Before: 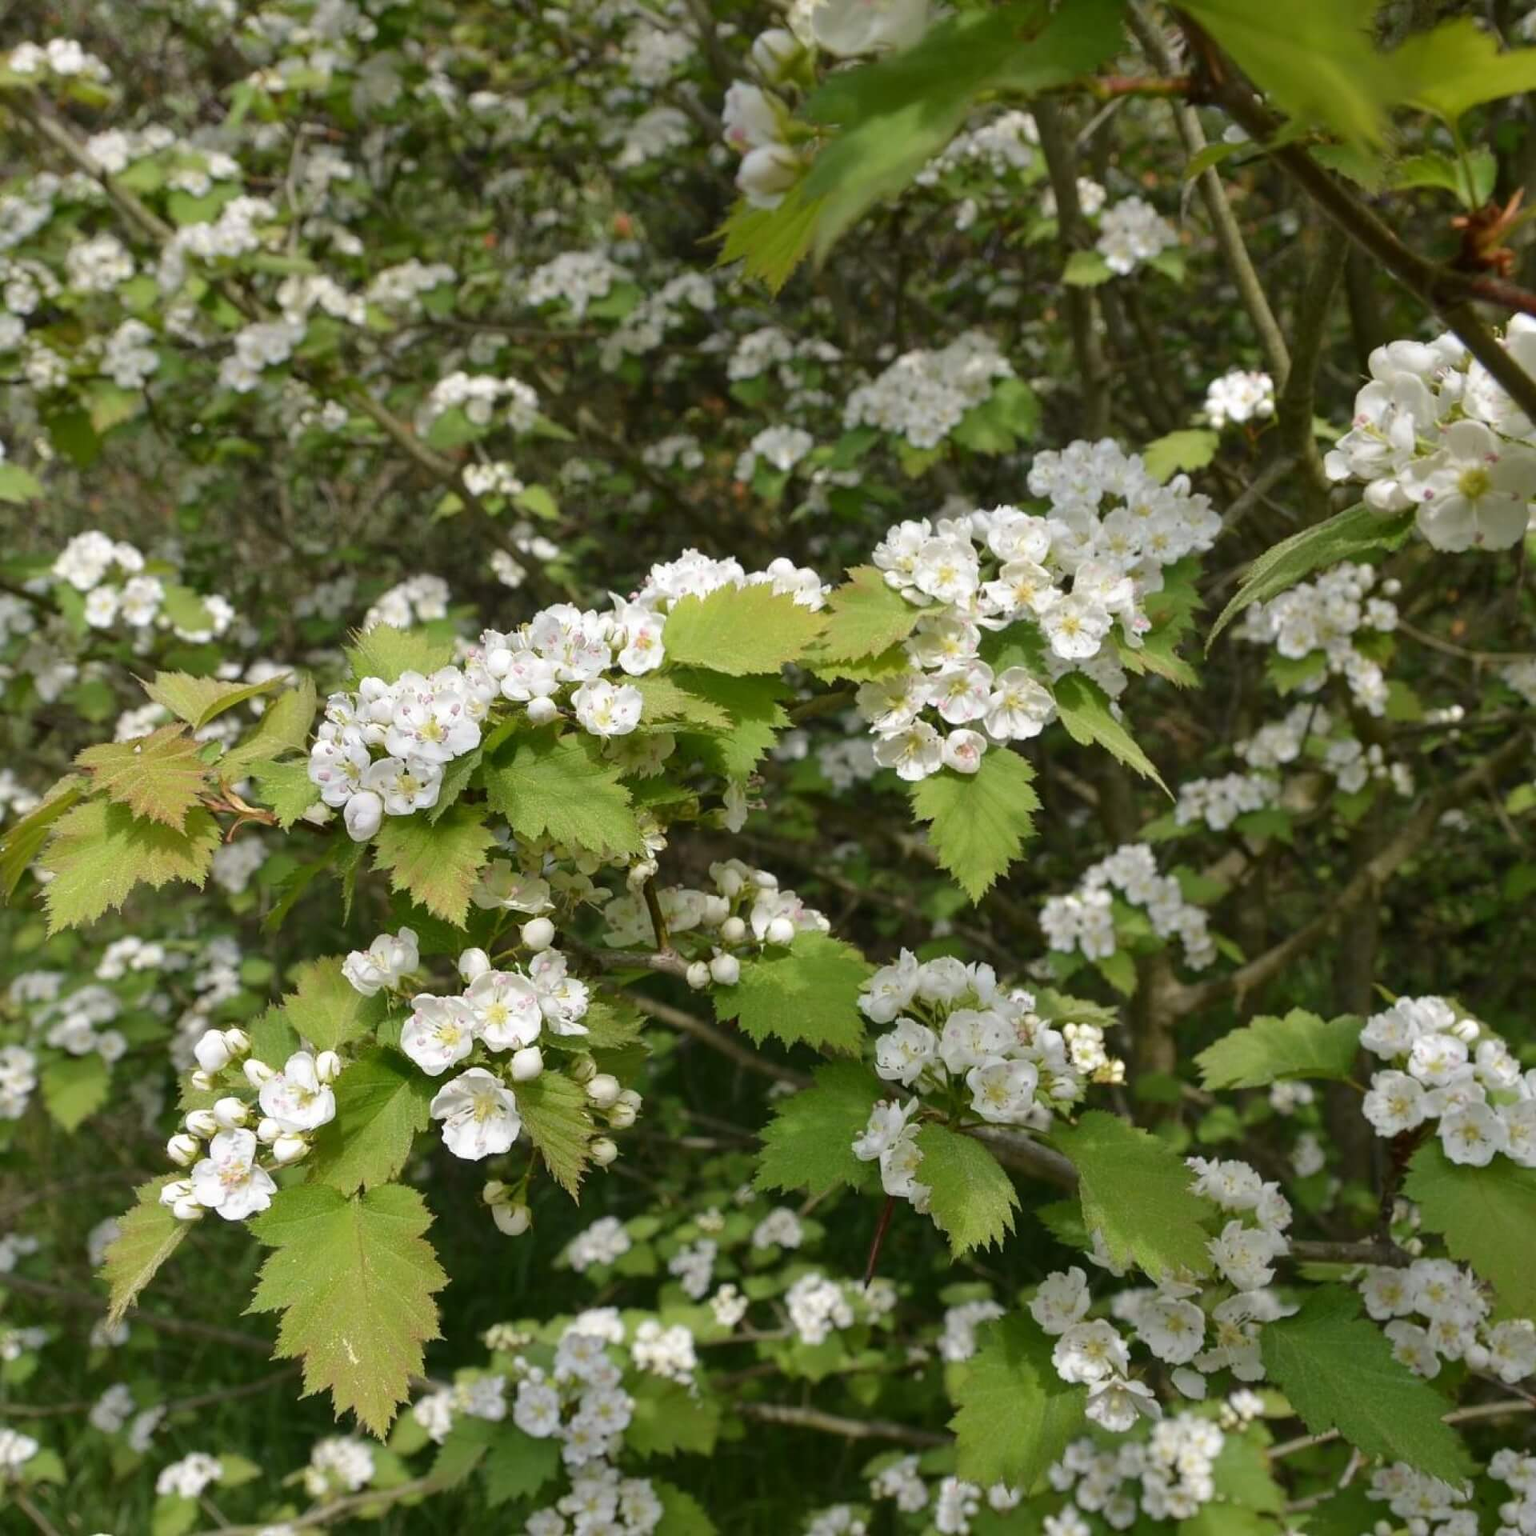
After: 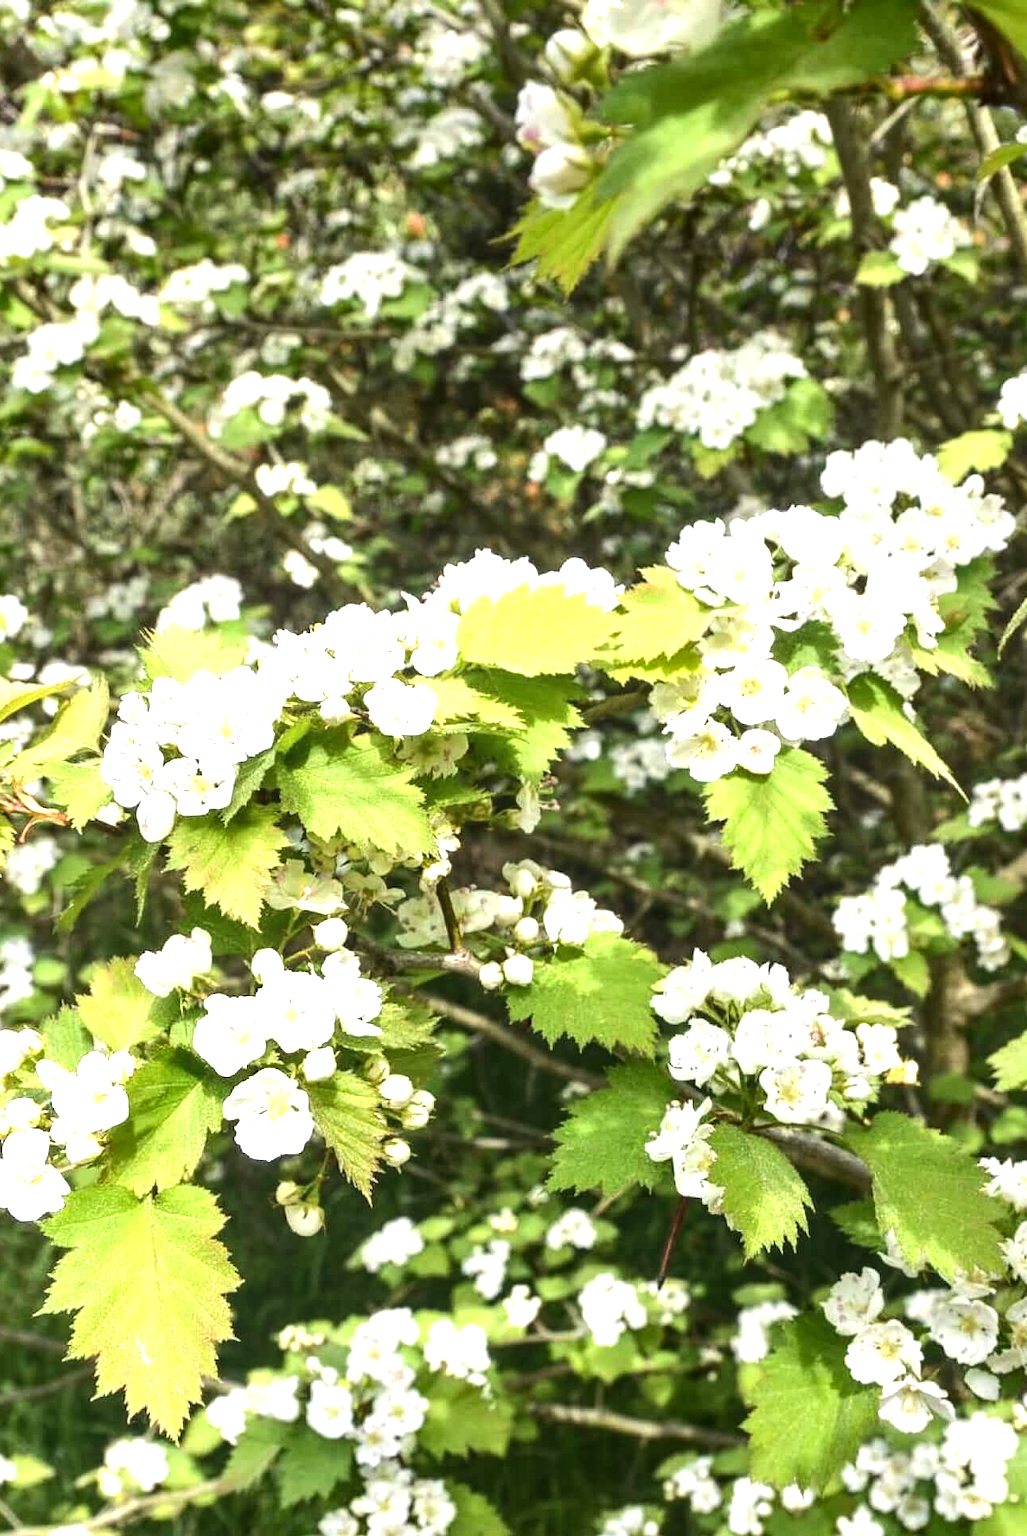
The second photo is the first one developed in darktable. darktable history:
tone equalizer: -8 EV -0.719 EV, -7 EV -0.708 EV, -6 EV -0.602 EV, -5 EV -0.361 EV, -3 EV 0.38 EV, -2 EV 0.6 EV, -1 EV 0.695 EV, +0 EV 0.758 EV, edges refinement/feathering 500, mask exposure compensation -1.57 EV, preserve details no
local contrast: on, module defaults
exposure: black level correction 0.001, exposure 1.047 EV, compensate highlight preservation false
crop and rotate: left 13.534%, right 19.552%
